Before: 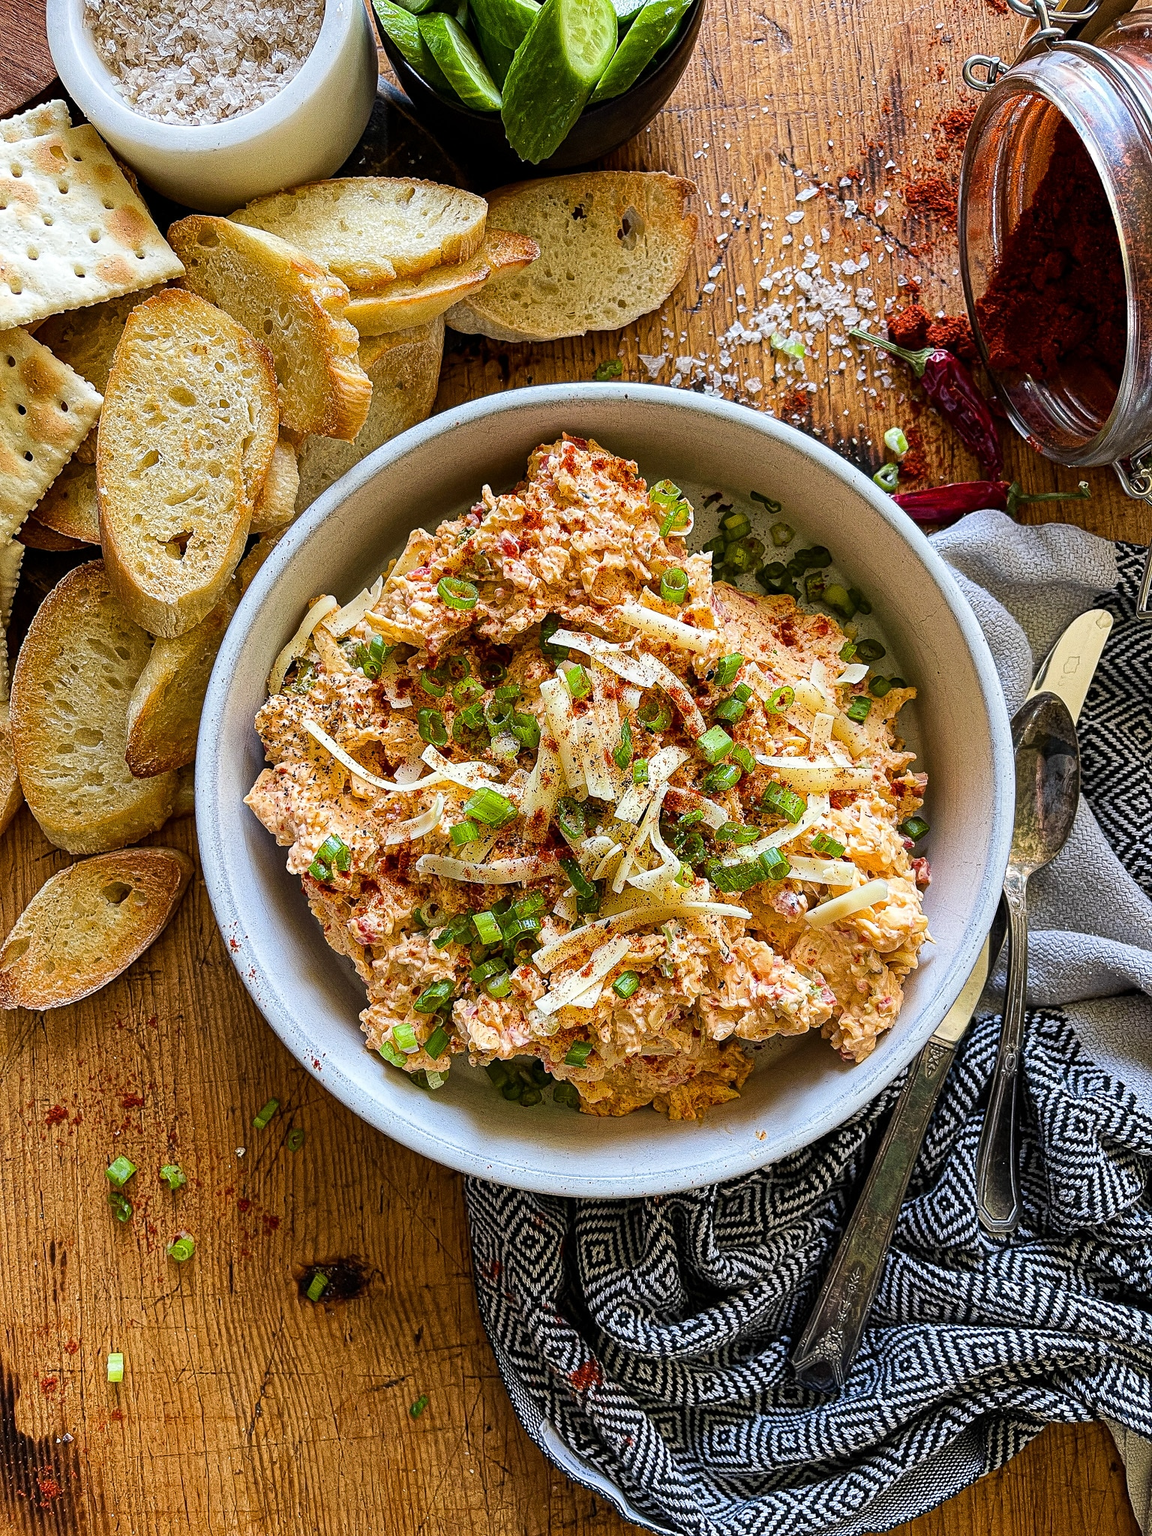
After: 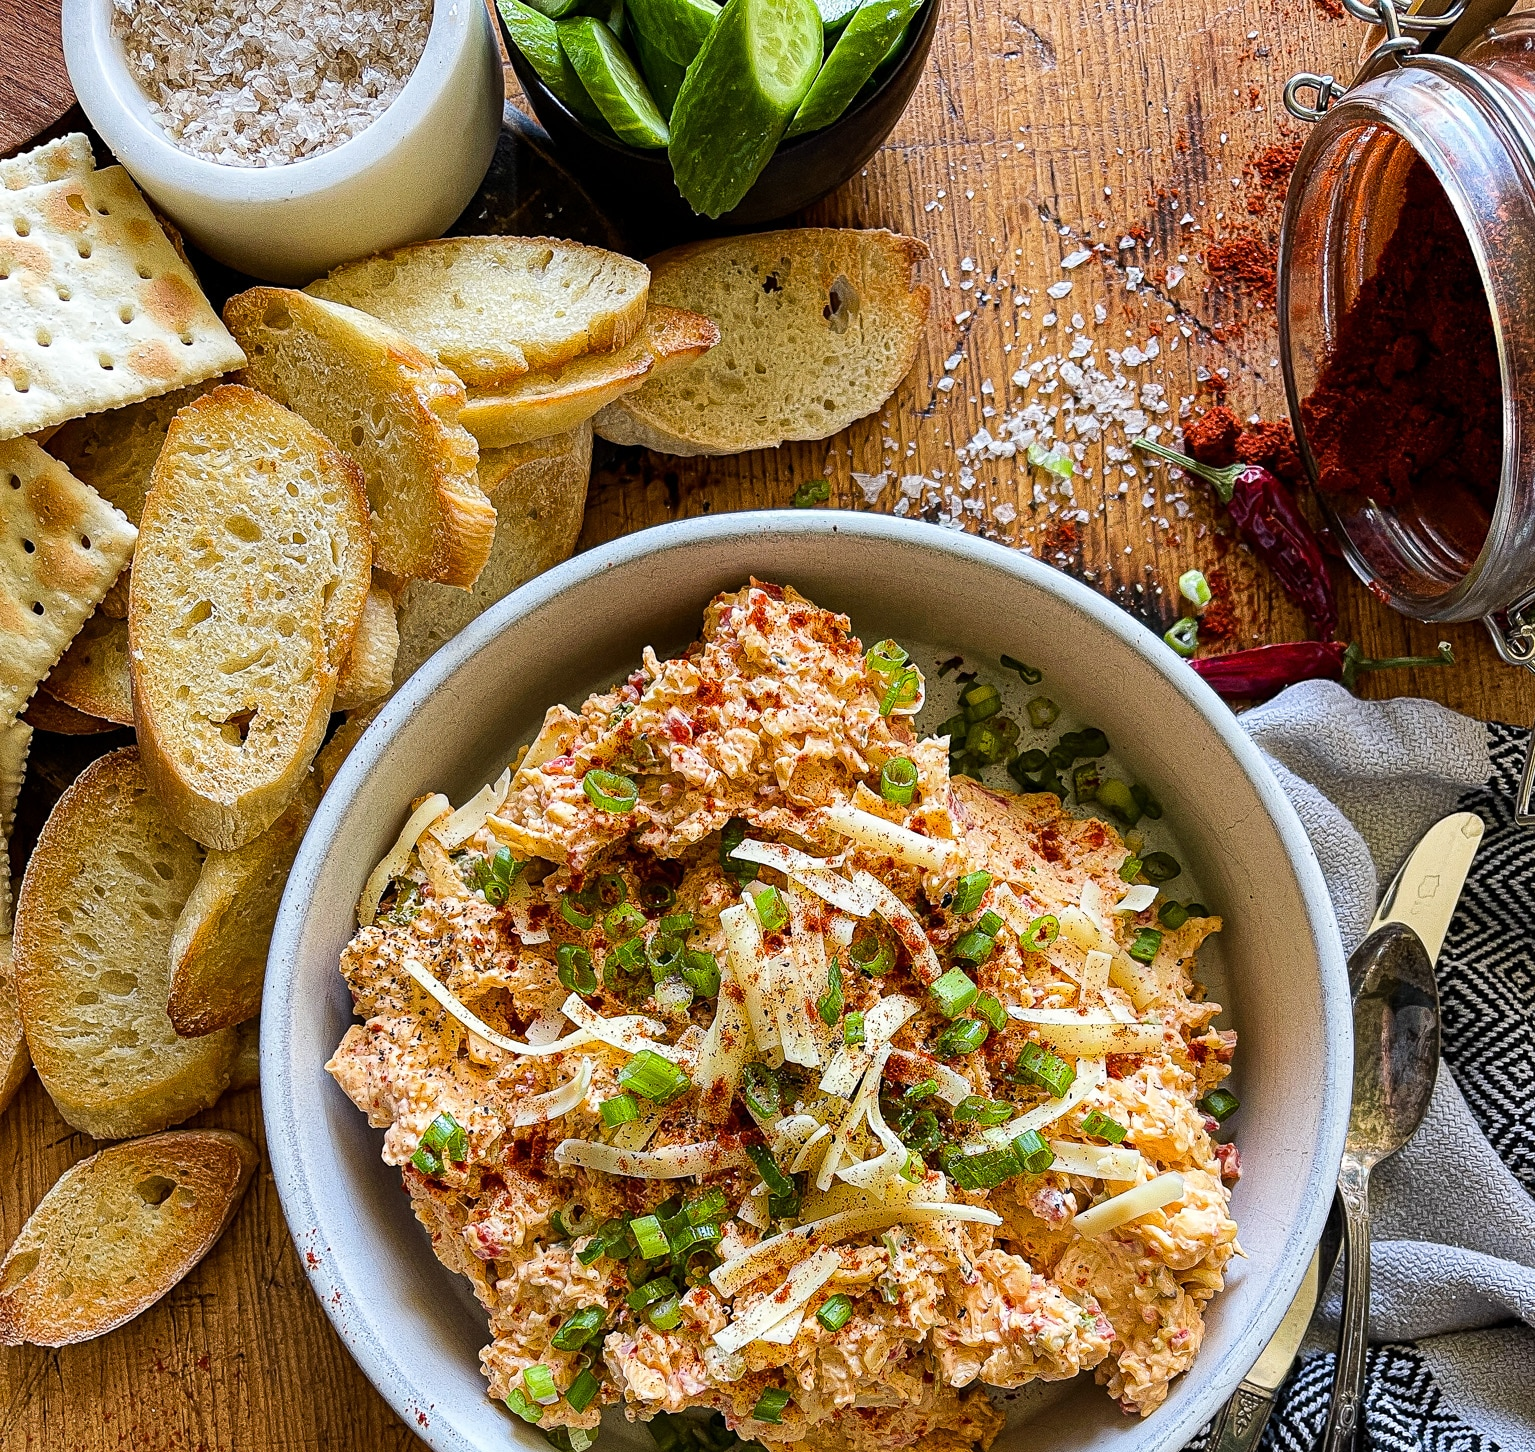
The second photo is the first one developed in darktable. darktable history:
crop: right 0%, bottom 29.062%
